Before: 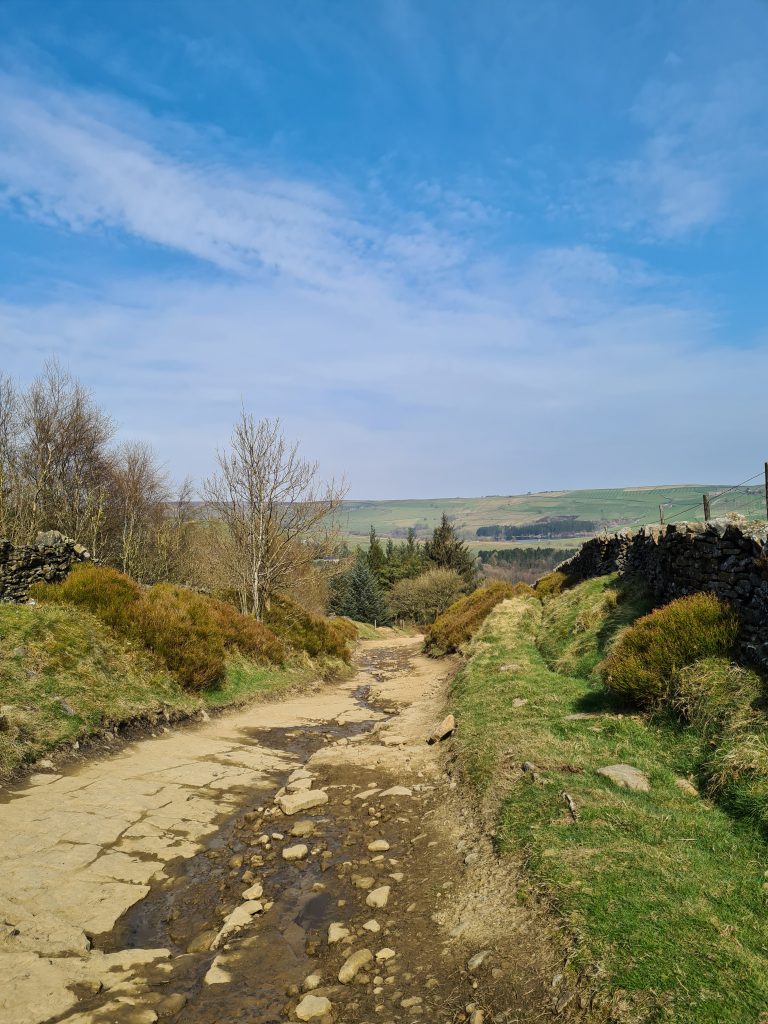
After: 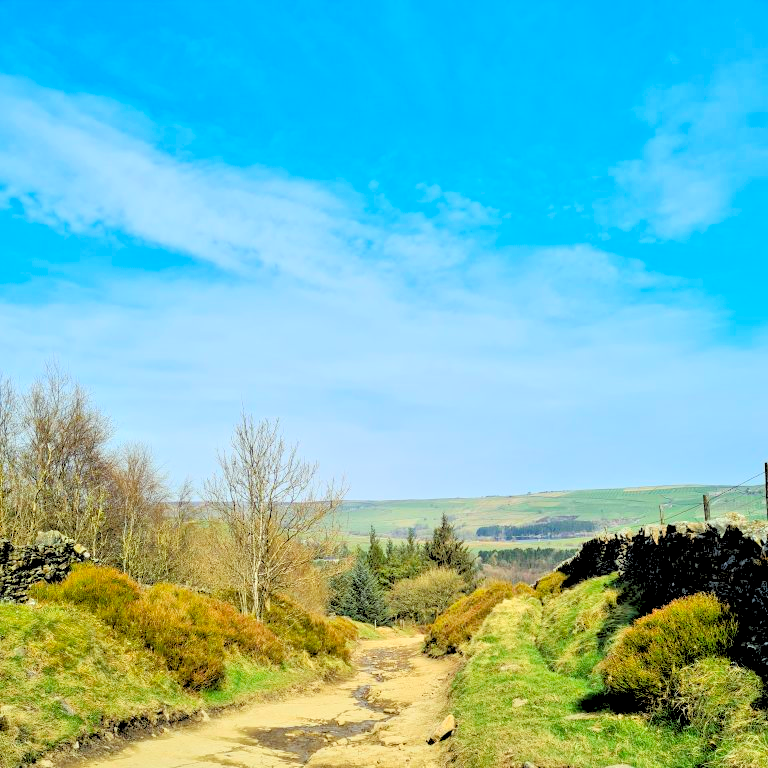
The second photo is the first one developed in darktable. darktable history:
crop: bottom 24.967%
rgb levels: levels [[0.027, 0.429, 0.996], [0, 0.5, 1], [0, 0.5, 1]]
tone equalizer: -8 EV 1 EV, -7 EV 1 EV, -6 EV 1 EV, -5 EV 1 EV, -4 EV 1 EV, -3 EV 0.75 EV, -2 EV 0.5 EV, -1 EV 0.25 EV
contrast brightness saturation: contrast 0.16, saturation 0.32
color correction: highlights a* -6.69, highlights b* 0.49
